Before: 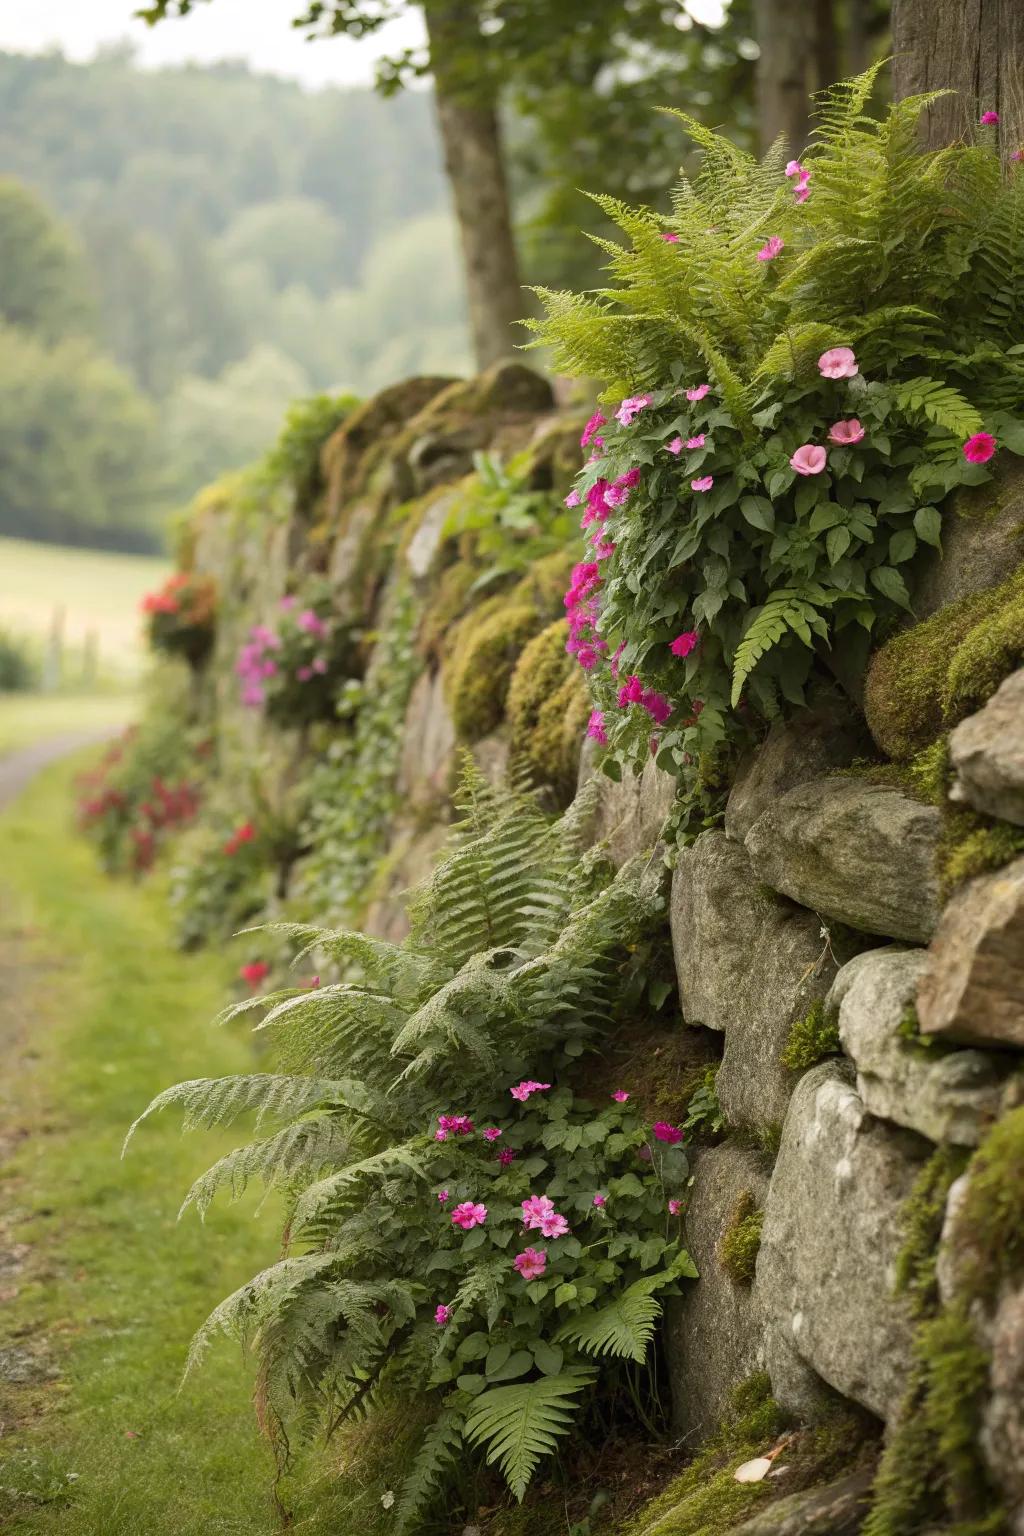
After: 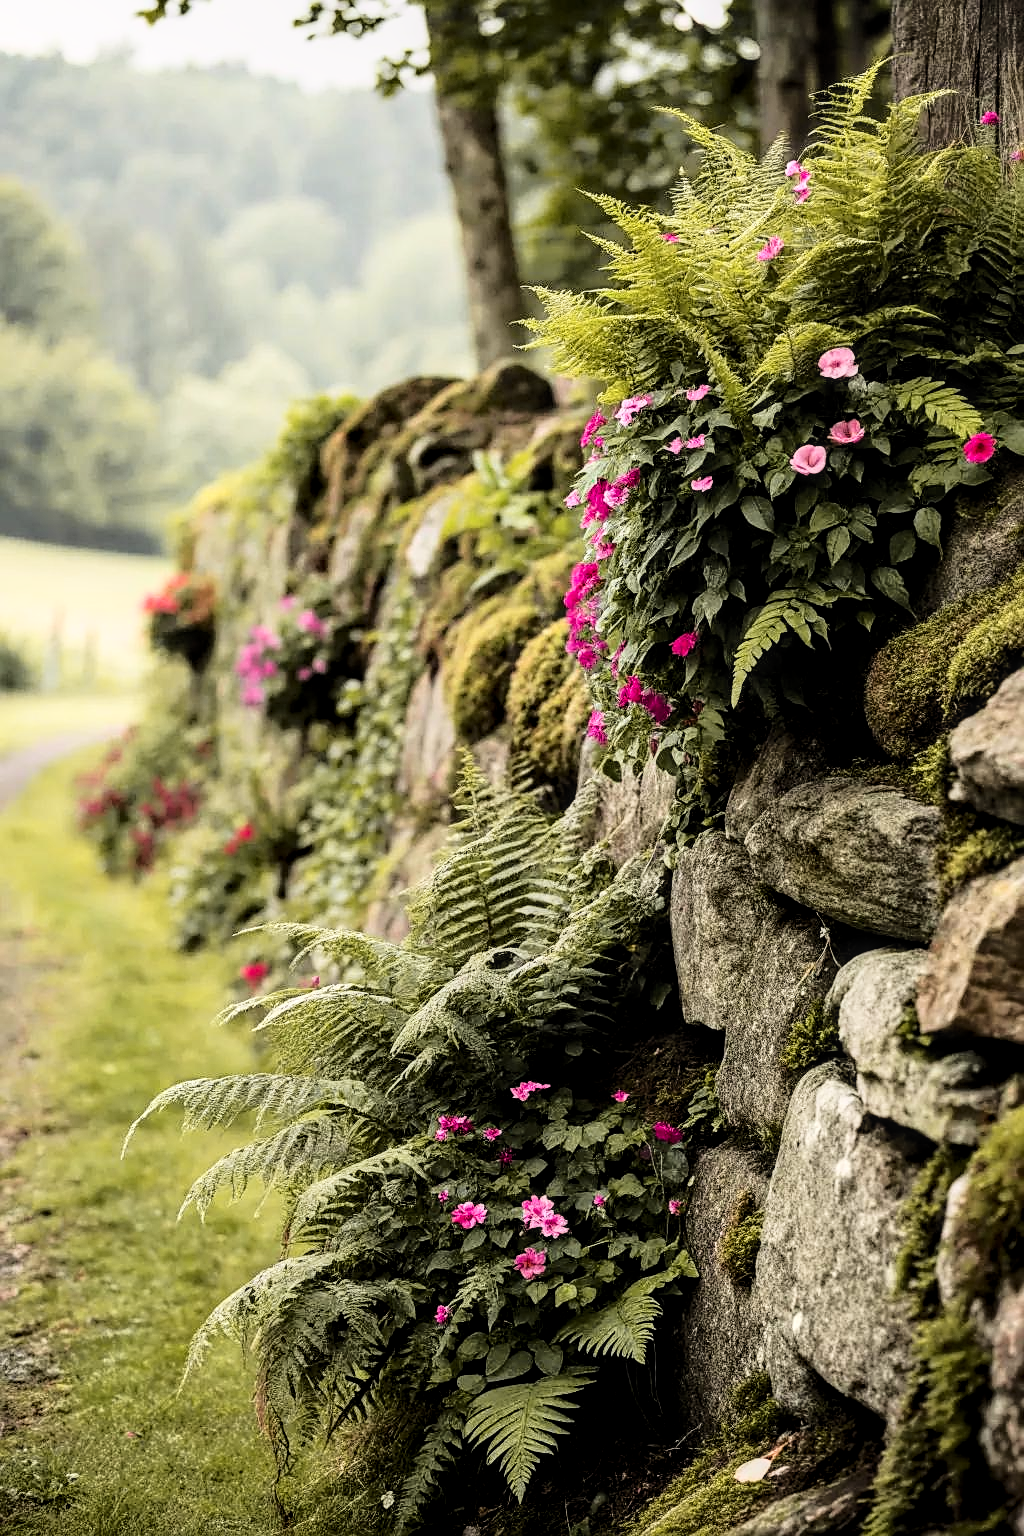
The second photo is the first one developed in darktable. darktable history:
tone curve: curves: ch0 [(0, 0.032) (0.094, 0.08) (0.265, 0.208) (0.41, 0.417) (0.498, 0.496) (0.638, 0.673) (0.819, 0.841) (0.96, 0.899)]; ch1 [(0, 0) (0.161, 0.092) (0.37, 0.302) (0.417, 0.434) (0.495, 0.498) (0.576, 0.589) (0.725, 0.765) (1, 1)]; ch2 [(0, 0) (0.352, 0.403) (0.45, 0.469) (0.521, 0.515) (0.59, 0.579) (1, 1)], color space Lab, independent channels, preserve colors none
levels: mode automatic, black 0.08%
sharpen: on, module defaults
filmic rgb: black relative exposure -5.12 EV, white relative exposure 3.95 EV, threshold 5.99 EV, hardness 2.88, contrast 1.204, enable highlight reconstruction true
local contrast: detail 130%
